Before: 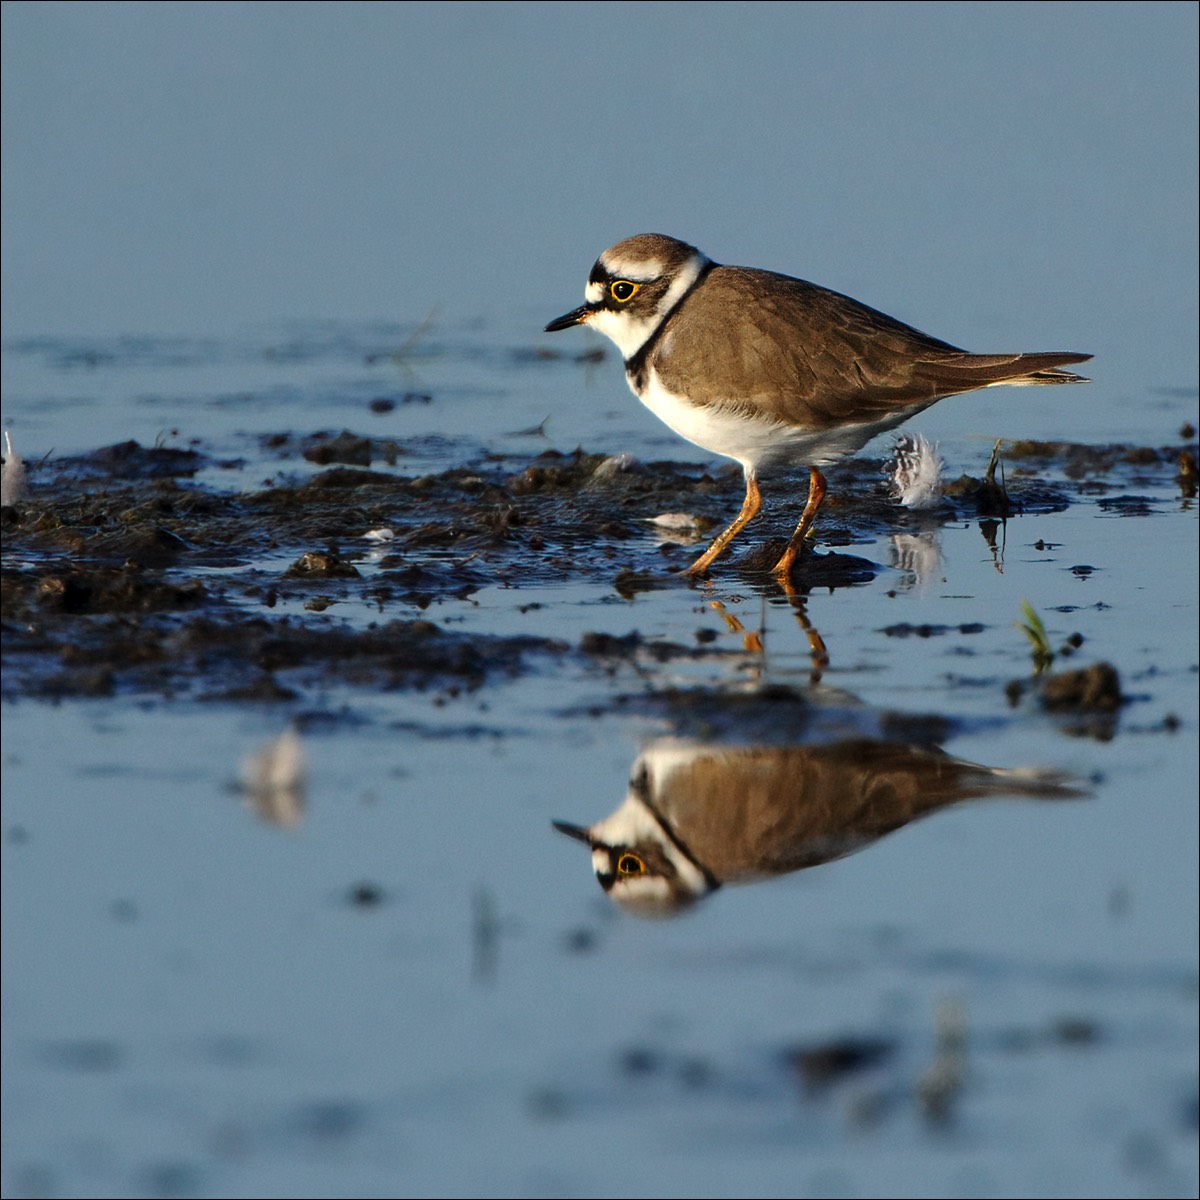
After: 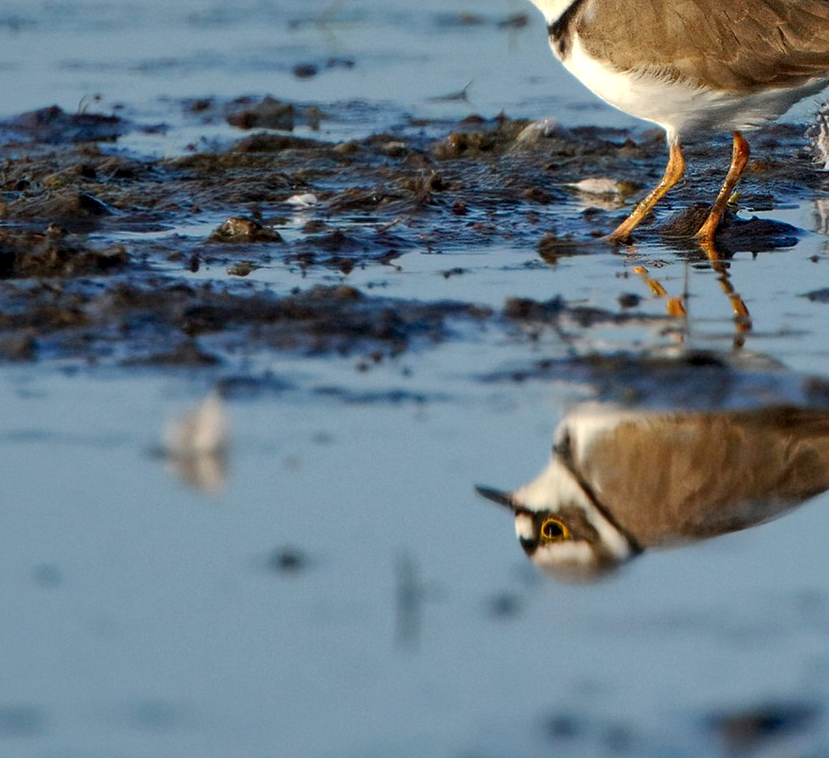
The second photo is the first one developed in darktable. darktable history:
crop: left 6.495%, top 27.961%, right 24.342%, bottom 8.809%
contrast brightness saturation: contrast 0.043, saturation 0.067
shadows and highlights: on, module defaults
color correction: highlights b* 0.003
local contrast: highlights 107%, shadows 101%, detail 119%, midtone range 0.2
